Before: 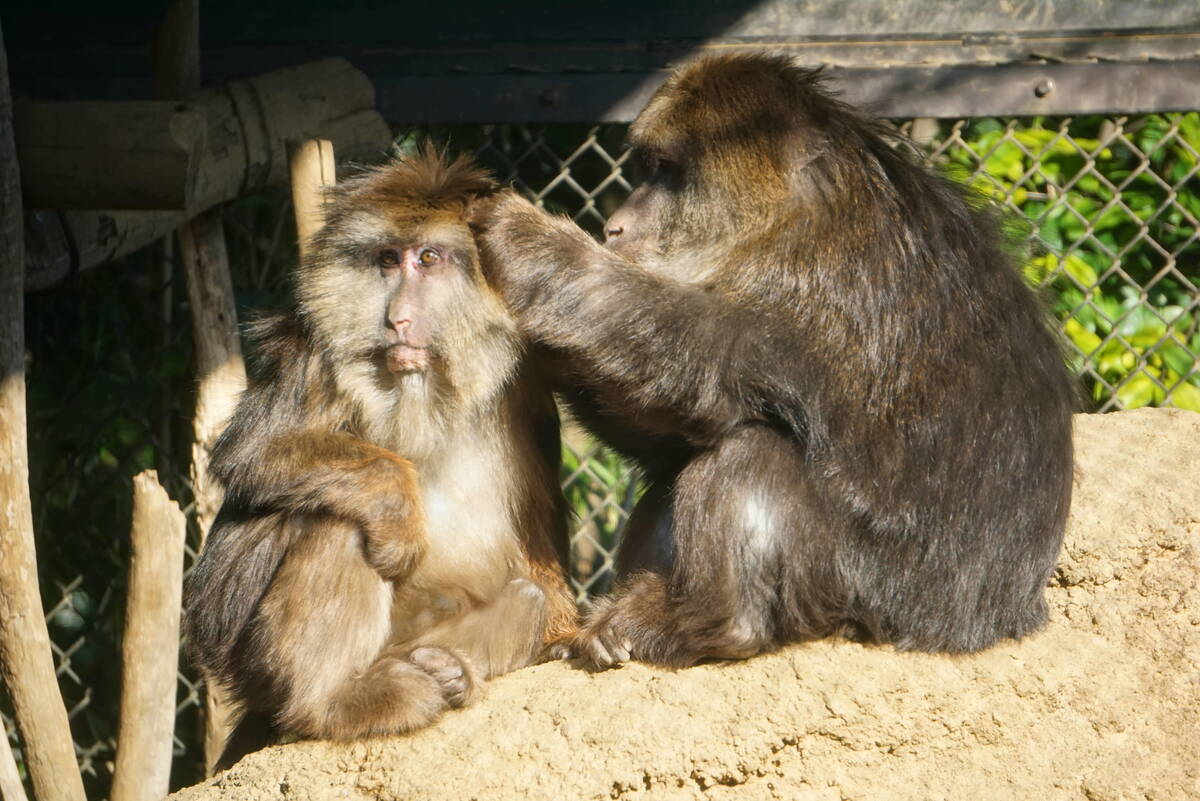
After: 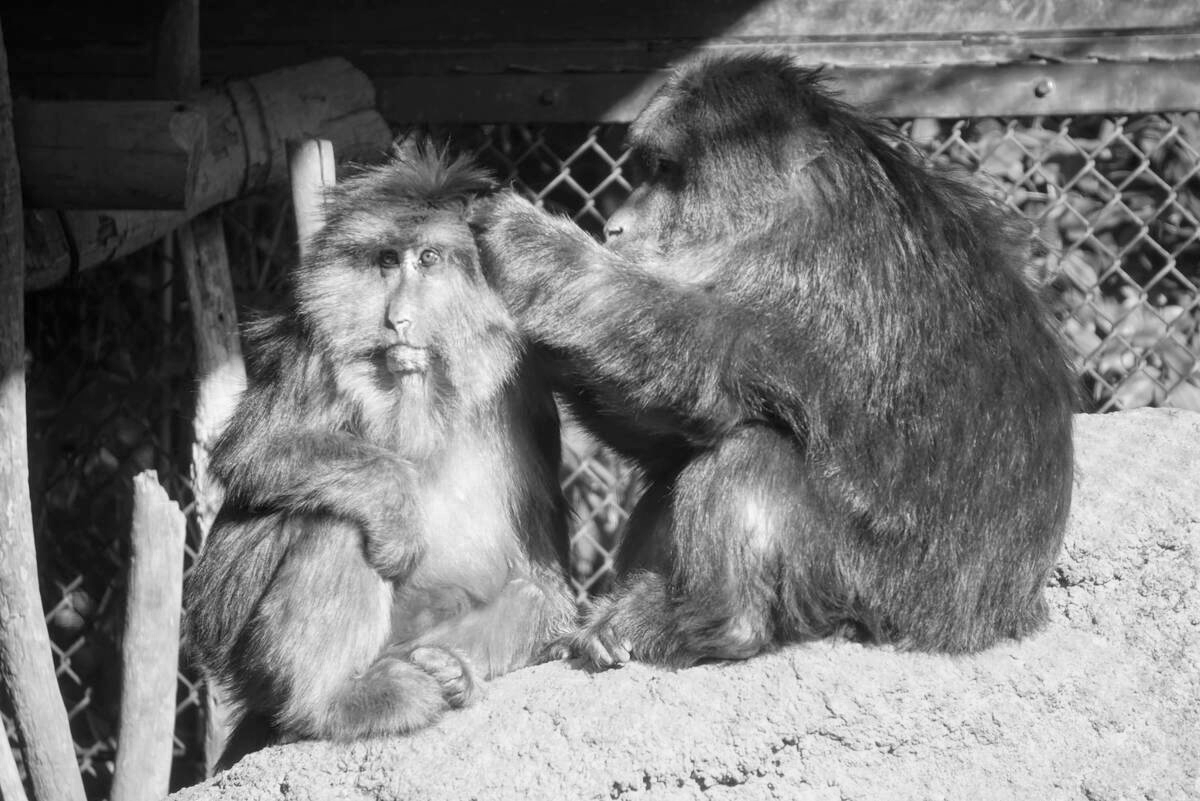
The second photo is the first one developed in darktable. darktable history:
monochrome: a 32, b 64, size 2.3
color zones: curves: ch0 [(0.004, 0.588) (0.116, 0.636) (0.259, 0.476) (0.423, 0.464) (0.75, 0.5)]; ch1 [(0, 0) (0.143, 0) (0.286, 0) (0.429, 0) (0.571, 0) (0.714, 0) (0.857, 0)]
local contrast: highlights 100%, shadows 100%, detail 120%, midtone range 0.2
rgb levels: mode RGB, independent channels, levels [[0, 0.474, 1], [0, 0.5, 1], [0, 0.5, 1]]
